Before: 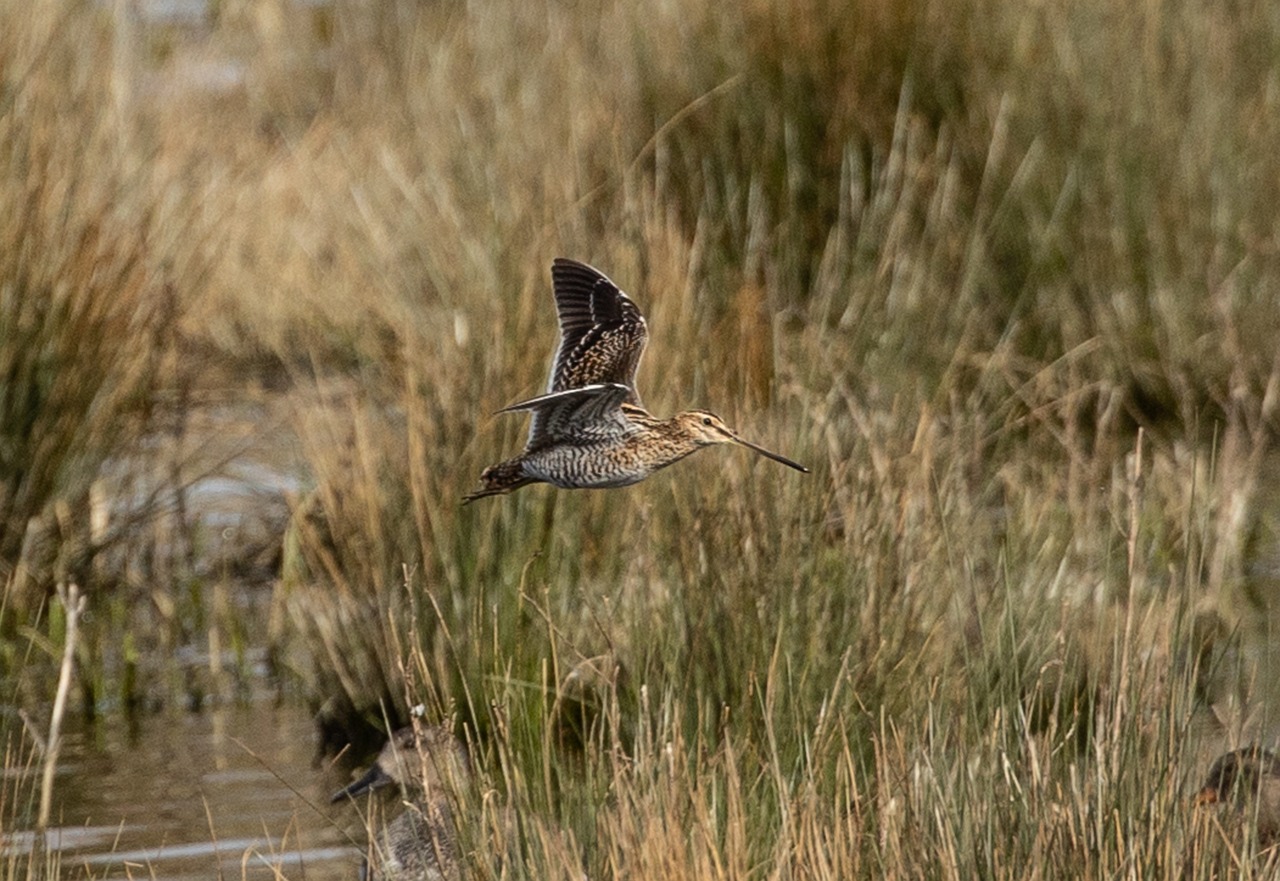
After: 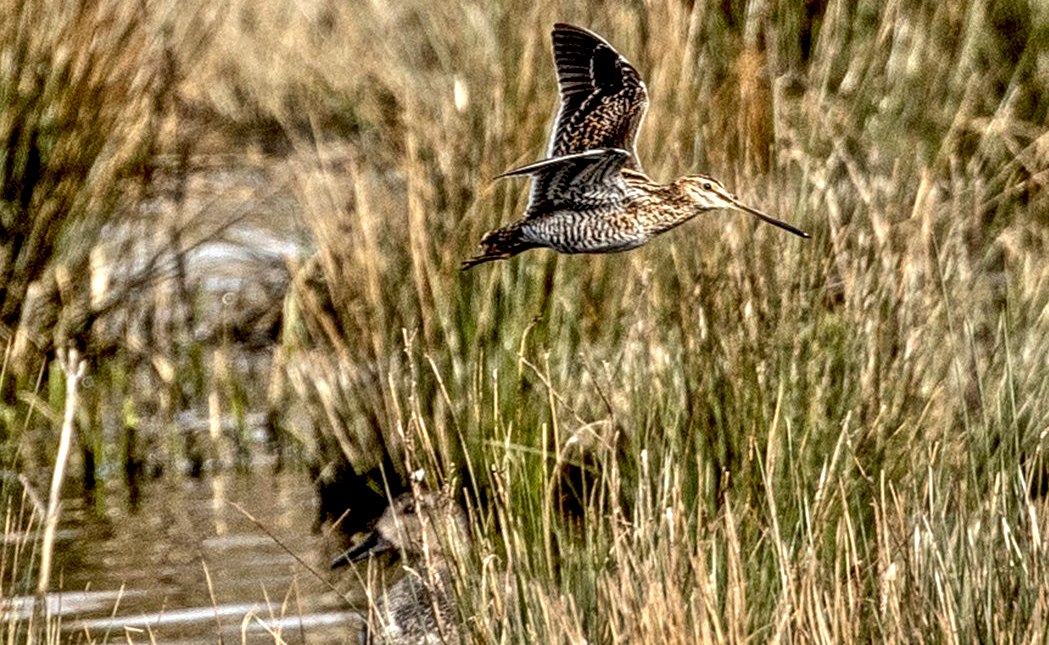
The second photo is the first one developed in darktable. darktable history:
crop: top 26.733%, right 18.022%
exposure: black level correction 0.01, exposure 0.006 EV, compensate exposure bias true, compensate highlight preservation false
local contrast: detail 204%
tone equalizer: -7 EV 0.148 EV, -6 EV 0.587 EV, -5 EV 1.15 EV, -4 EV 1.32 EV, -3 EV 1.13 EV, -2 EV 0.6 EV, -1 EV 0.16 EV
